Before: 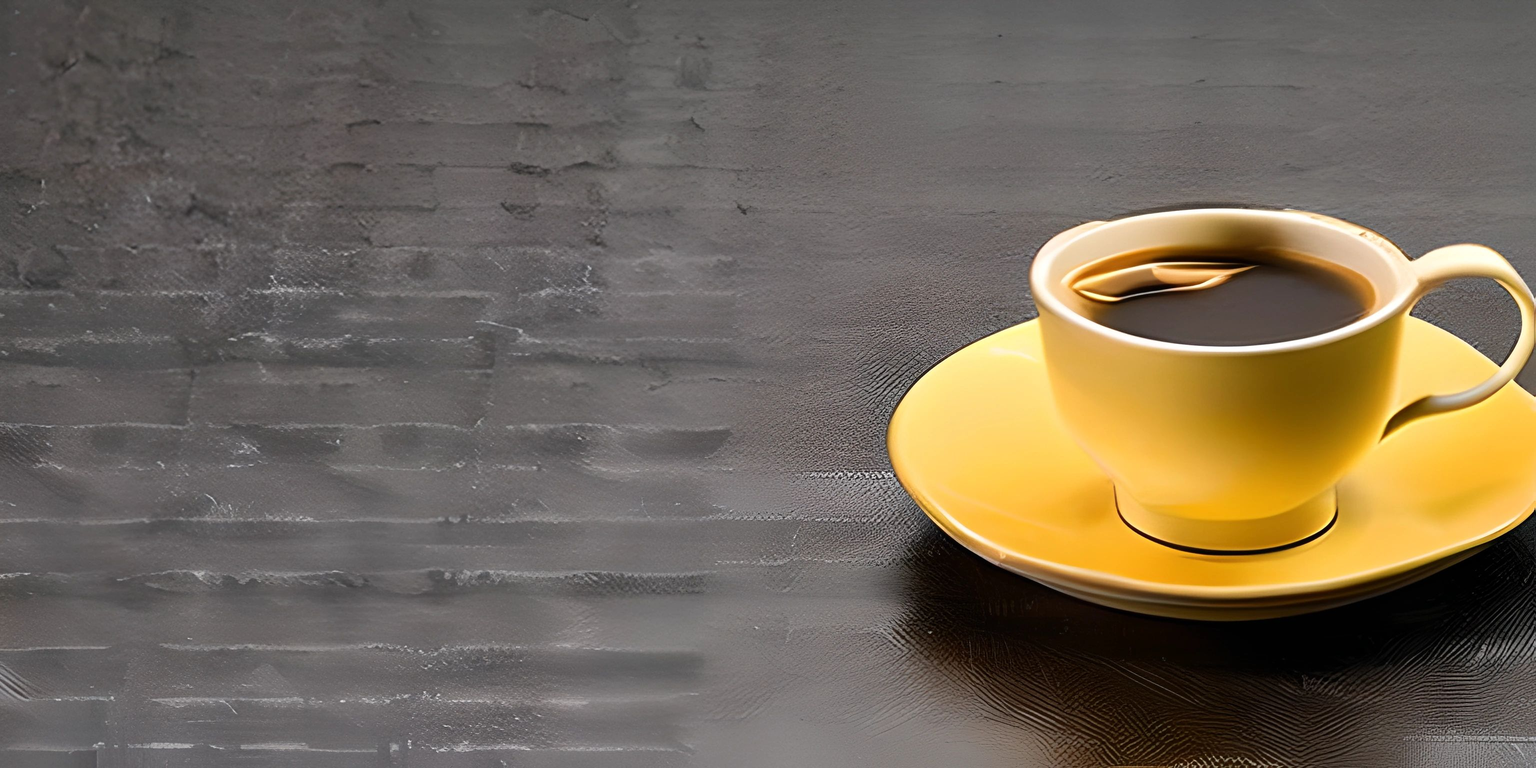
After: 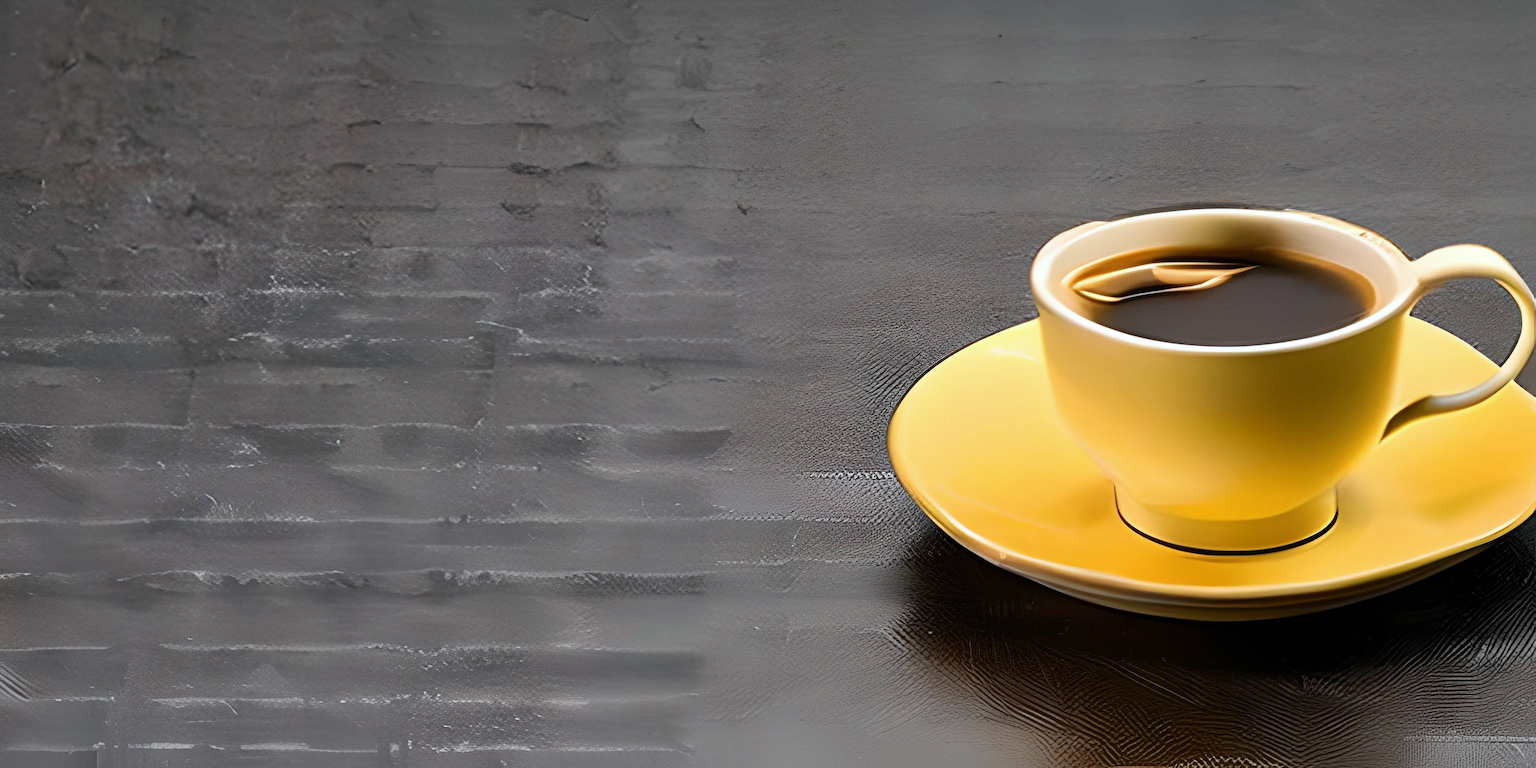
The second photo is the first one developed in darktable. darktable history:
exposure: compensate highlight preservation false
white balance: red 0.982, blue 1.018
